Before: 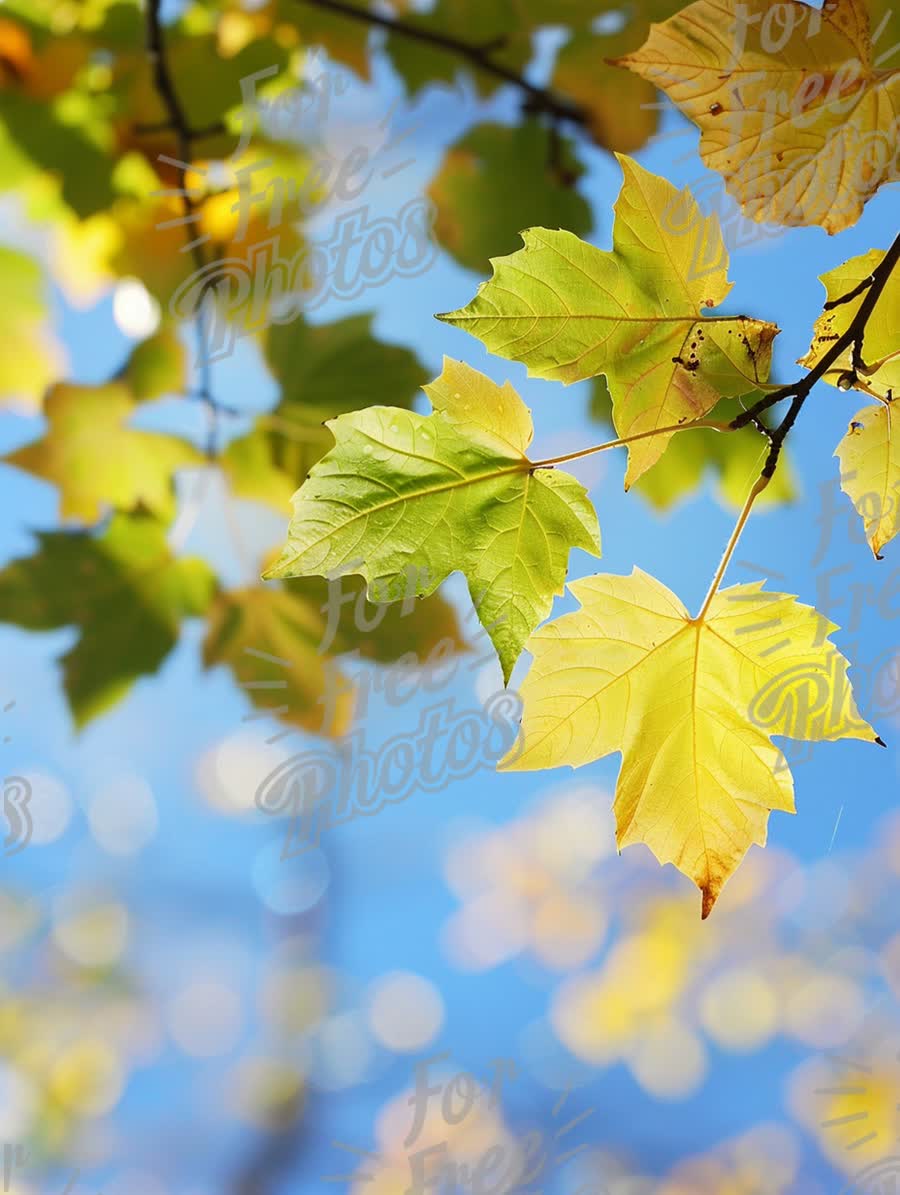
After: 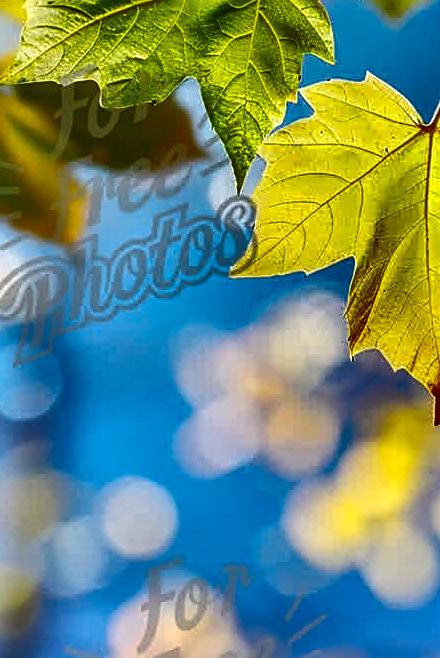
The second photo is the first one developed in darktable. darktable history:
crop: left 29.778%, top 41.409%, right 21.234%, bottom 3.505%
exposure: exposure 0.153 EV, compensate exposure bias true, compensate highlight preservation false
shadows and highlights: shadows 19.79, highlights -85.08, soften with gaussian
contrast brightness saturation: contrast 0.122, brightness -0.121, saturation 0.203
local contrast: highlights 22%, detail 150%
sharpen: on, module defaults
